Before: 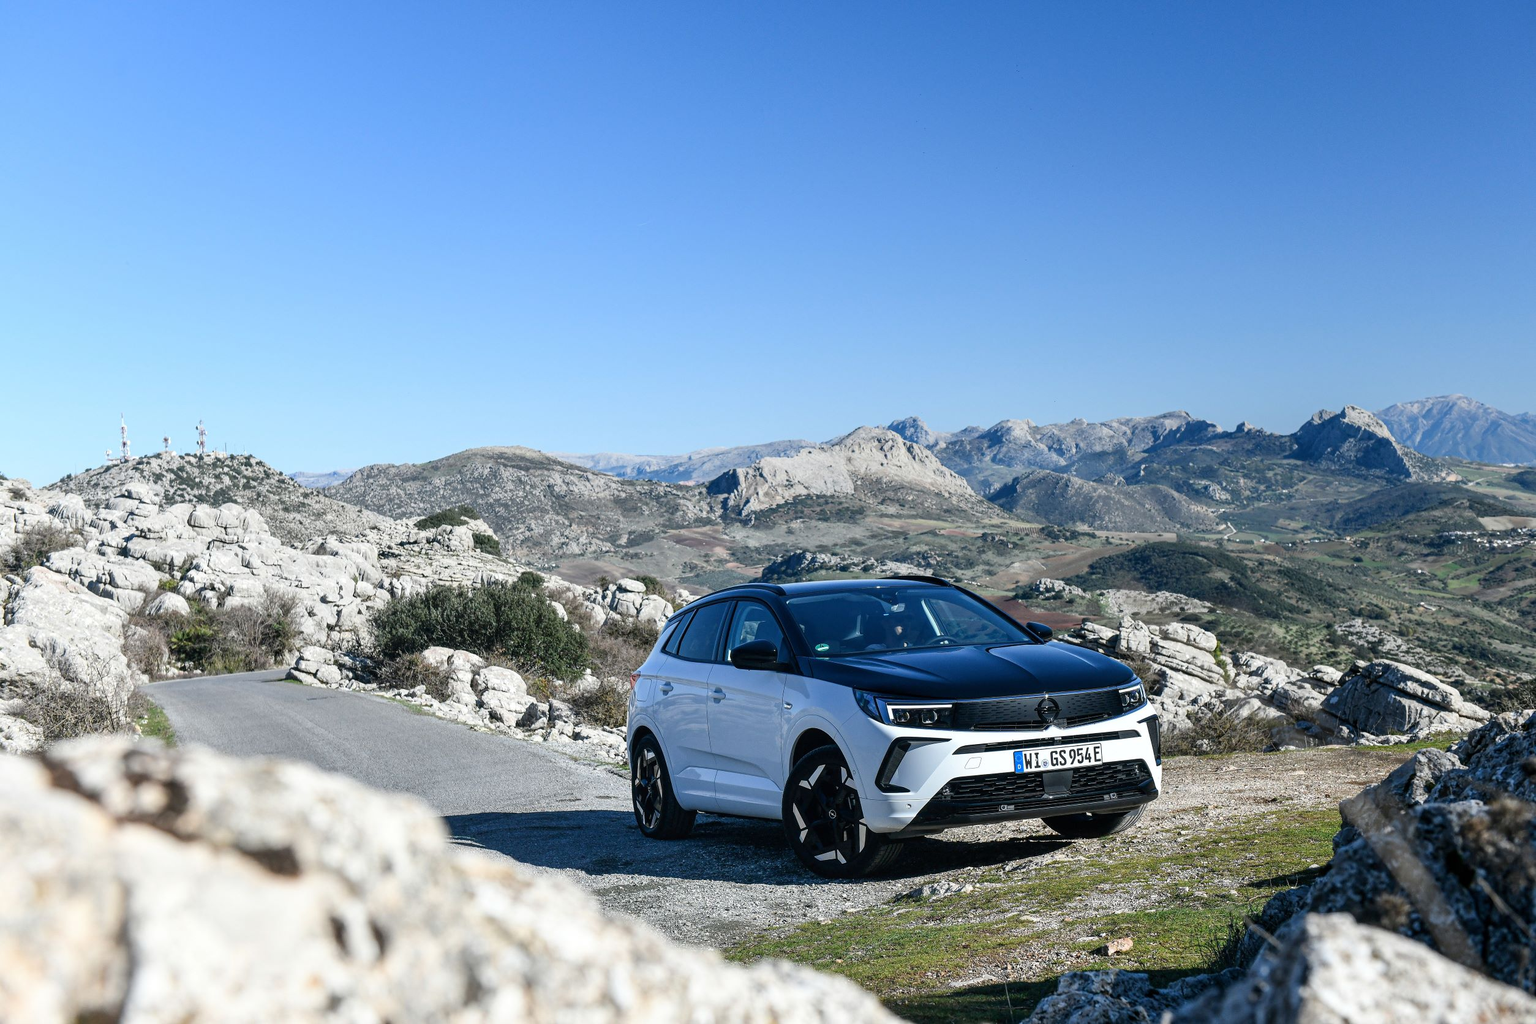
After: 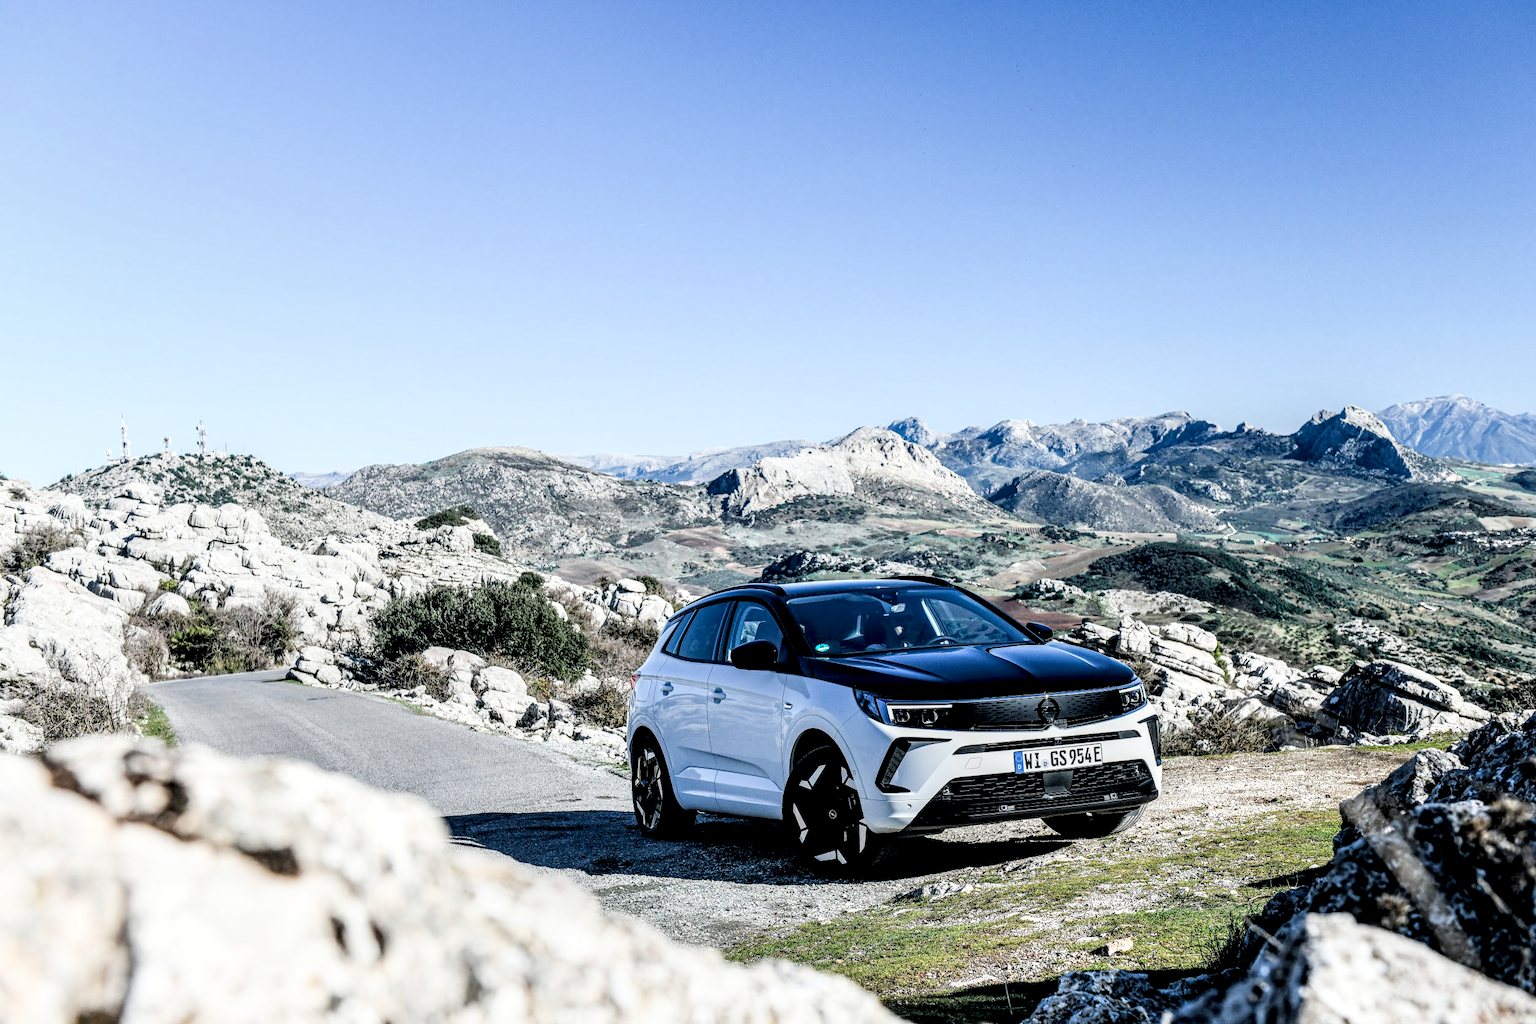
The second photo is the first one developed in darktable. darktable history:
color zones: curves: ch0 [(0.25, 0.5) (0.423, 0.5) (0.443, 0.5) (0.521, 0.756) (0.568, 0.5) (0.576, 0.5) (0.75, 0.5)]; ch1 [(0.25, 0.5) (0.423, 0.5) (0.443, 0.5) (0.539, 0.873) (0.624, 0.565) (0.631, 0.5) (0.75, 0.5)]
filmic rgb: black relative exposure -5.07 EV, white relative exposure 3.96 EV, hardness 2.89, contrast 1.297, highlights saturation mix -30.87%
local contrast: highlights 60%, shadows 63%, detail 160%
exposure: black level correction 0, exposure 0.696 EV, compensate highlight preservation false
